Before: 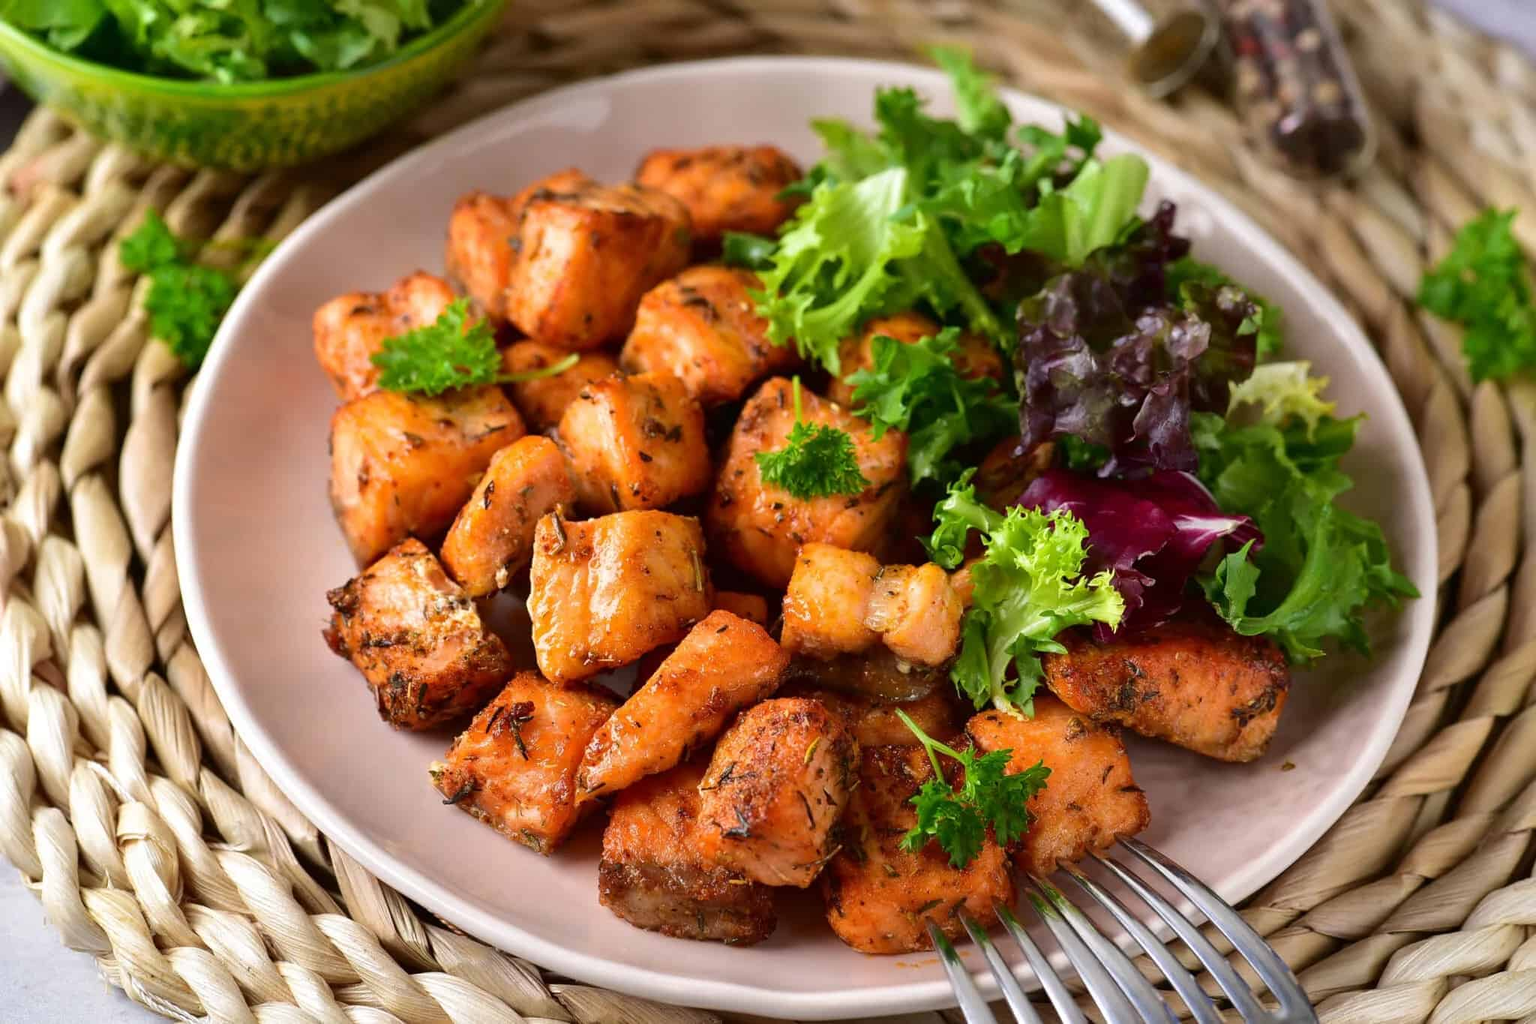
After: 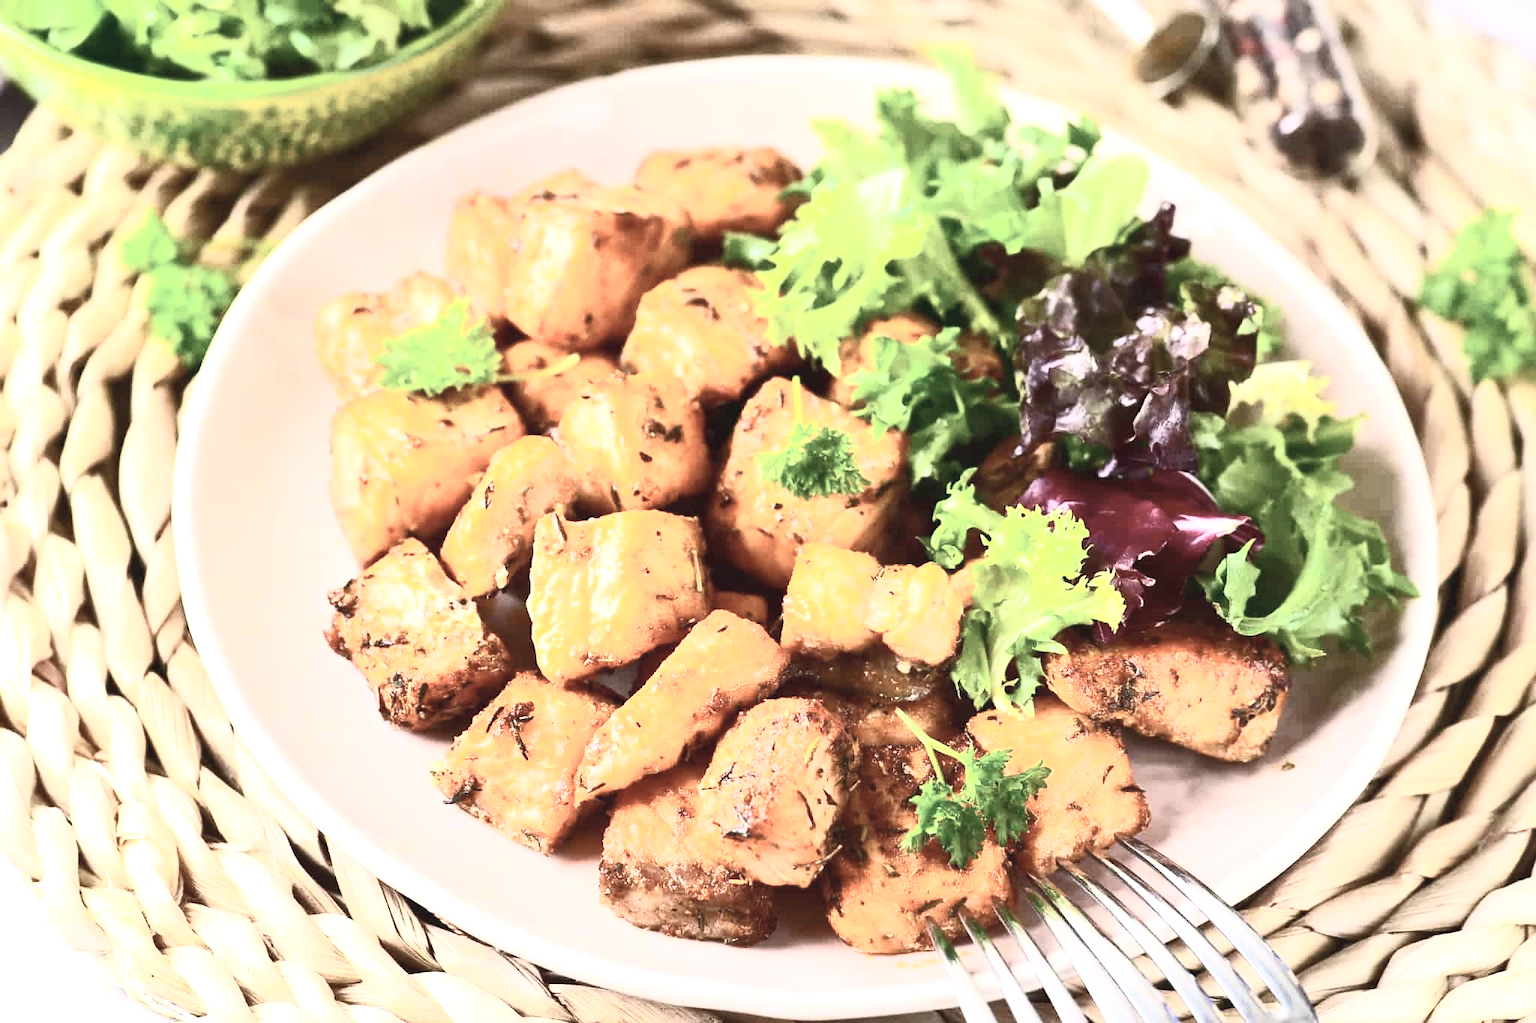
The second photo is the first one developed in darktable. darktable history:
contrast brightness saturation: contrast 0.57, brightness 0.57, saturation -0.34
exposure: black level correction 0, exposure 1 EV, compensate exposure bias true, compensate highlight preservation false
